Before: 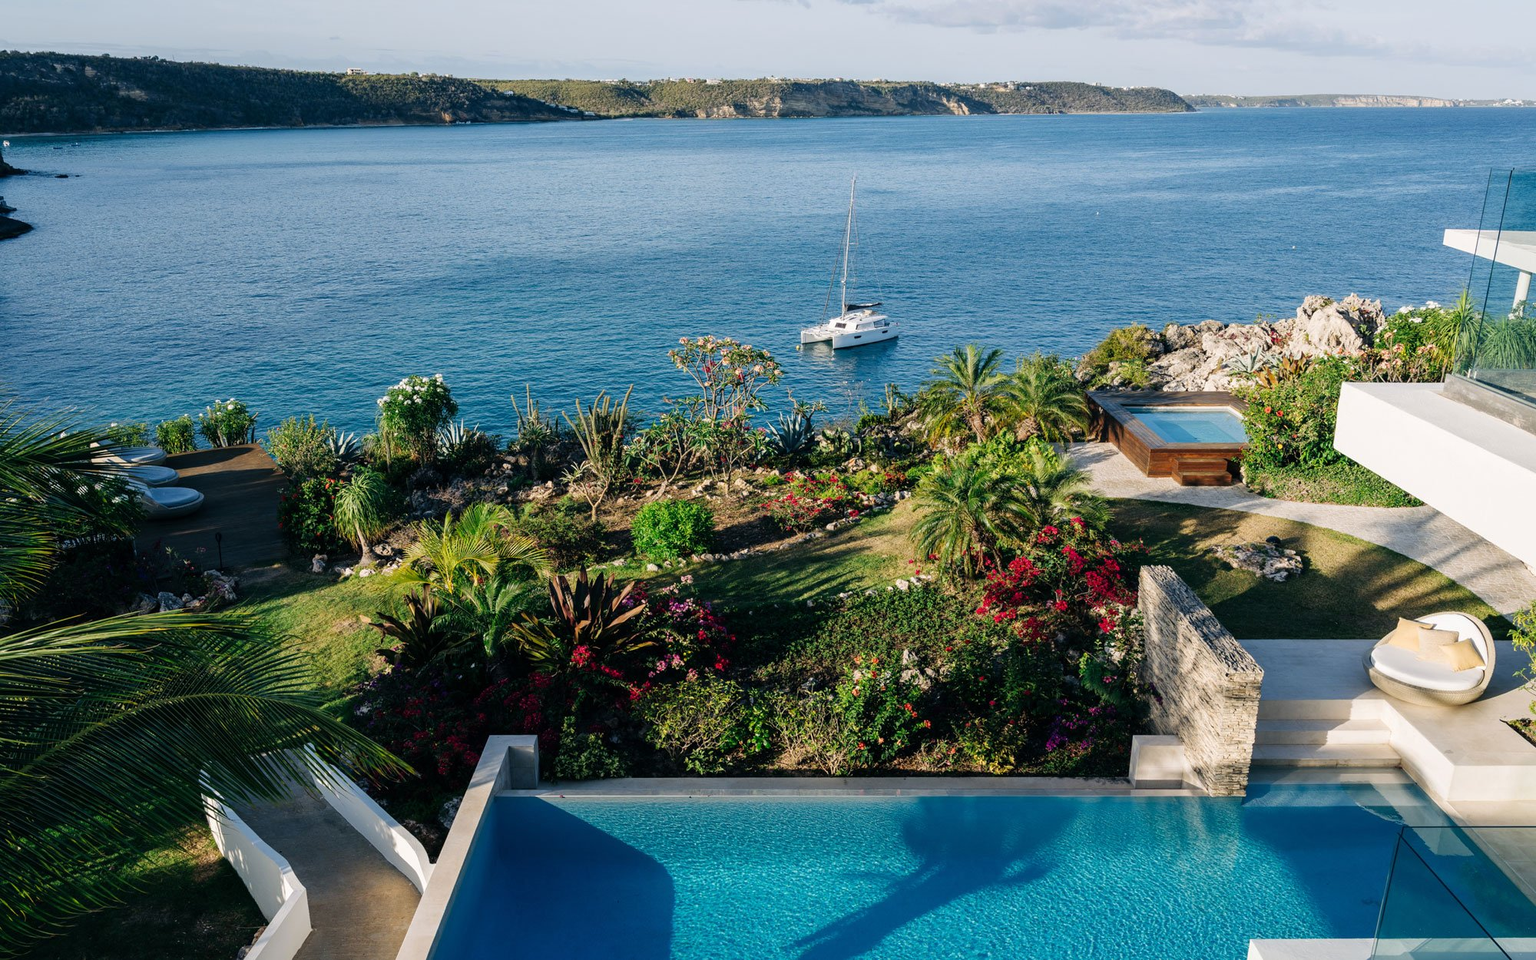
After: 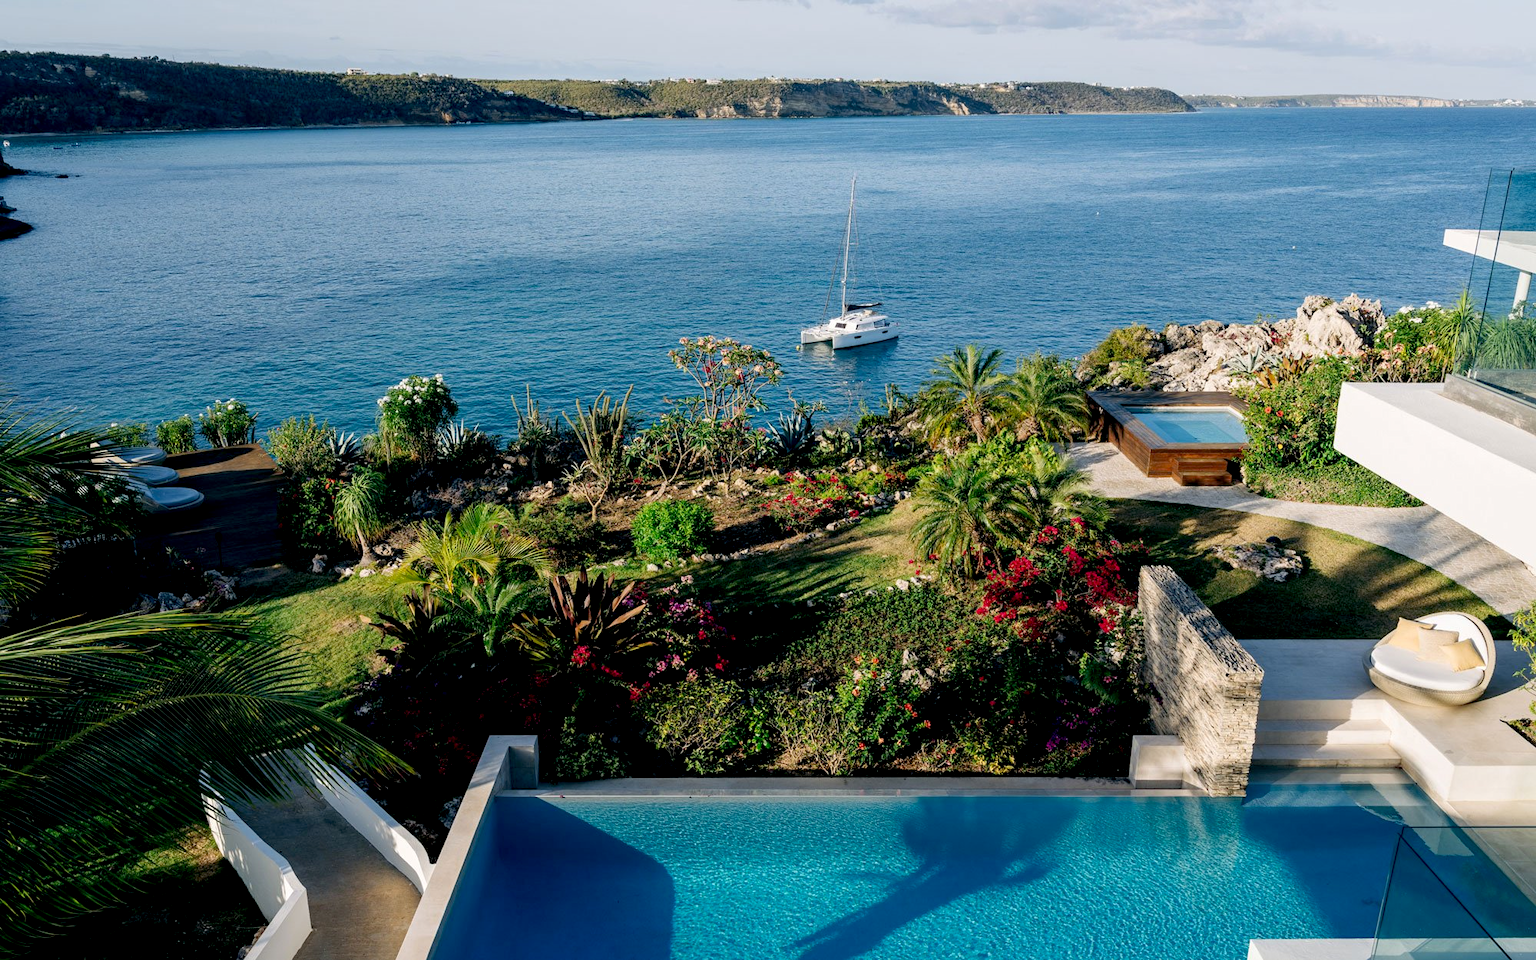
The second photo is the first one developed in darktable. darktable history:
tone equalizer: on, module defaults
exposure: black level correction 0.01, exposure 0.009 EV, compensate exposure bias true, compensate highlight preservation false
